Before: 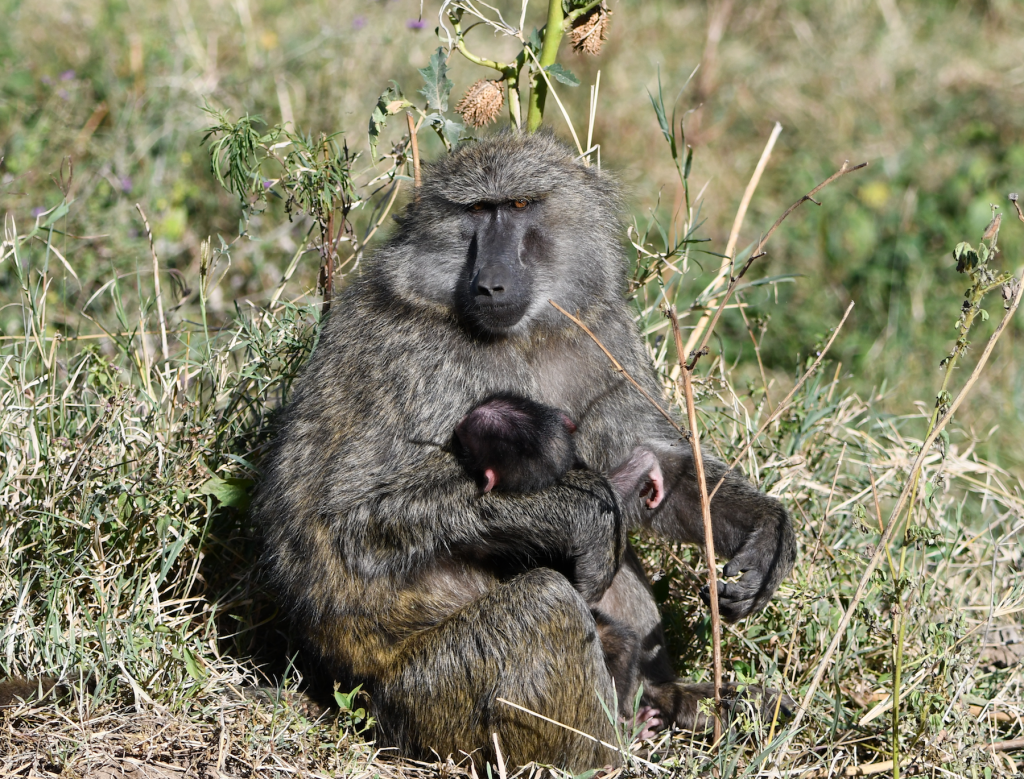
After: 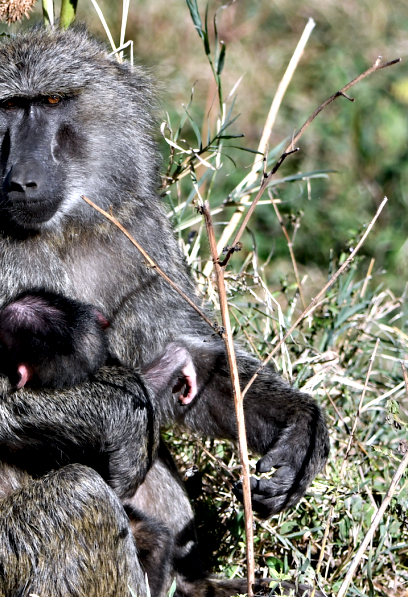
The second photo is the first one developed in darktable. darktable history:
crop: left 45.695%, top 13.458%, right 14.231%, bottom 9.875%
color calibration: illuminant as shot in camera, x 0.358, y 0.373, temperature 4628.91 K
contrast equalizer: octaves 7, y [[0.6 ×6], [0.55 ×6], [0 ×6], [0 ×6], [0 ×6]]
